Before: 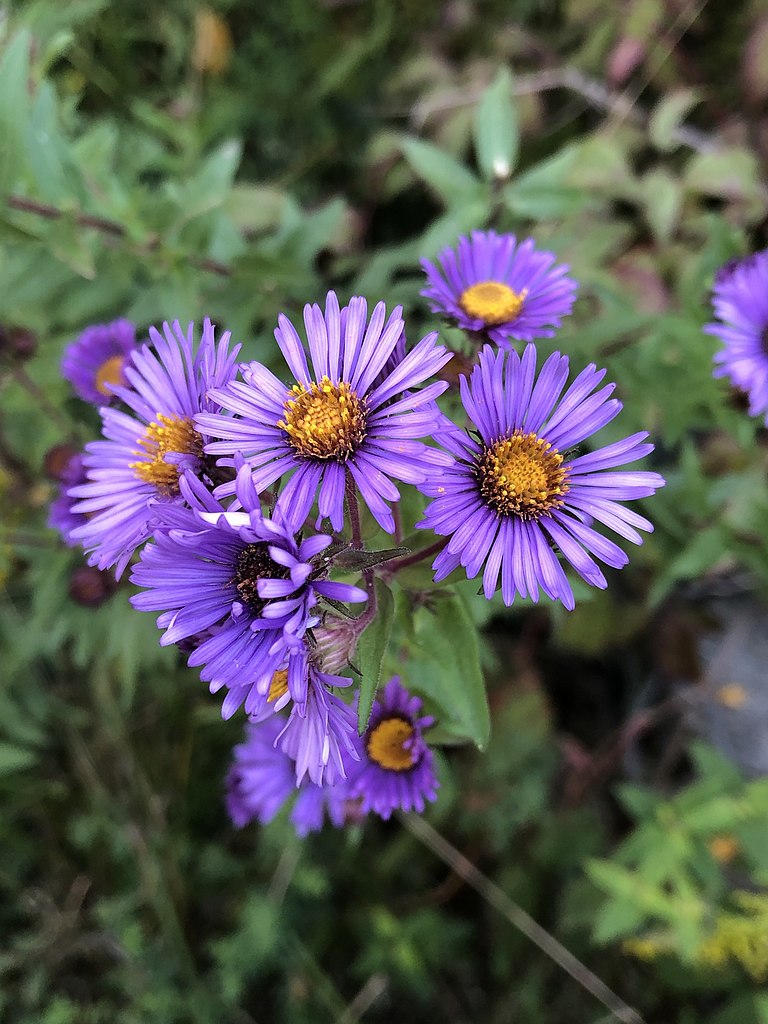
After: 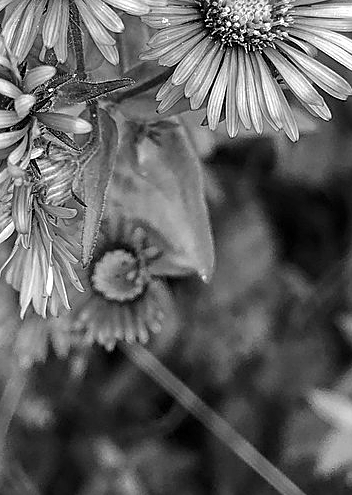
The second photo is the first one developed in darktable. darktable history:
crop: left 35.976%, top 45.819%, right 18.162%, bottom 5.807%
sharpen: on, module defaults
tone equalizer: on, module defaults
monochrome: on, module defaults
exposure: black level correction -0.002, exposure 0.54 EV, compensate highlight preservation false
local contrast: on, module defaults
